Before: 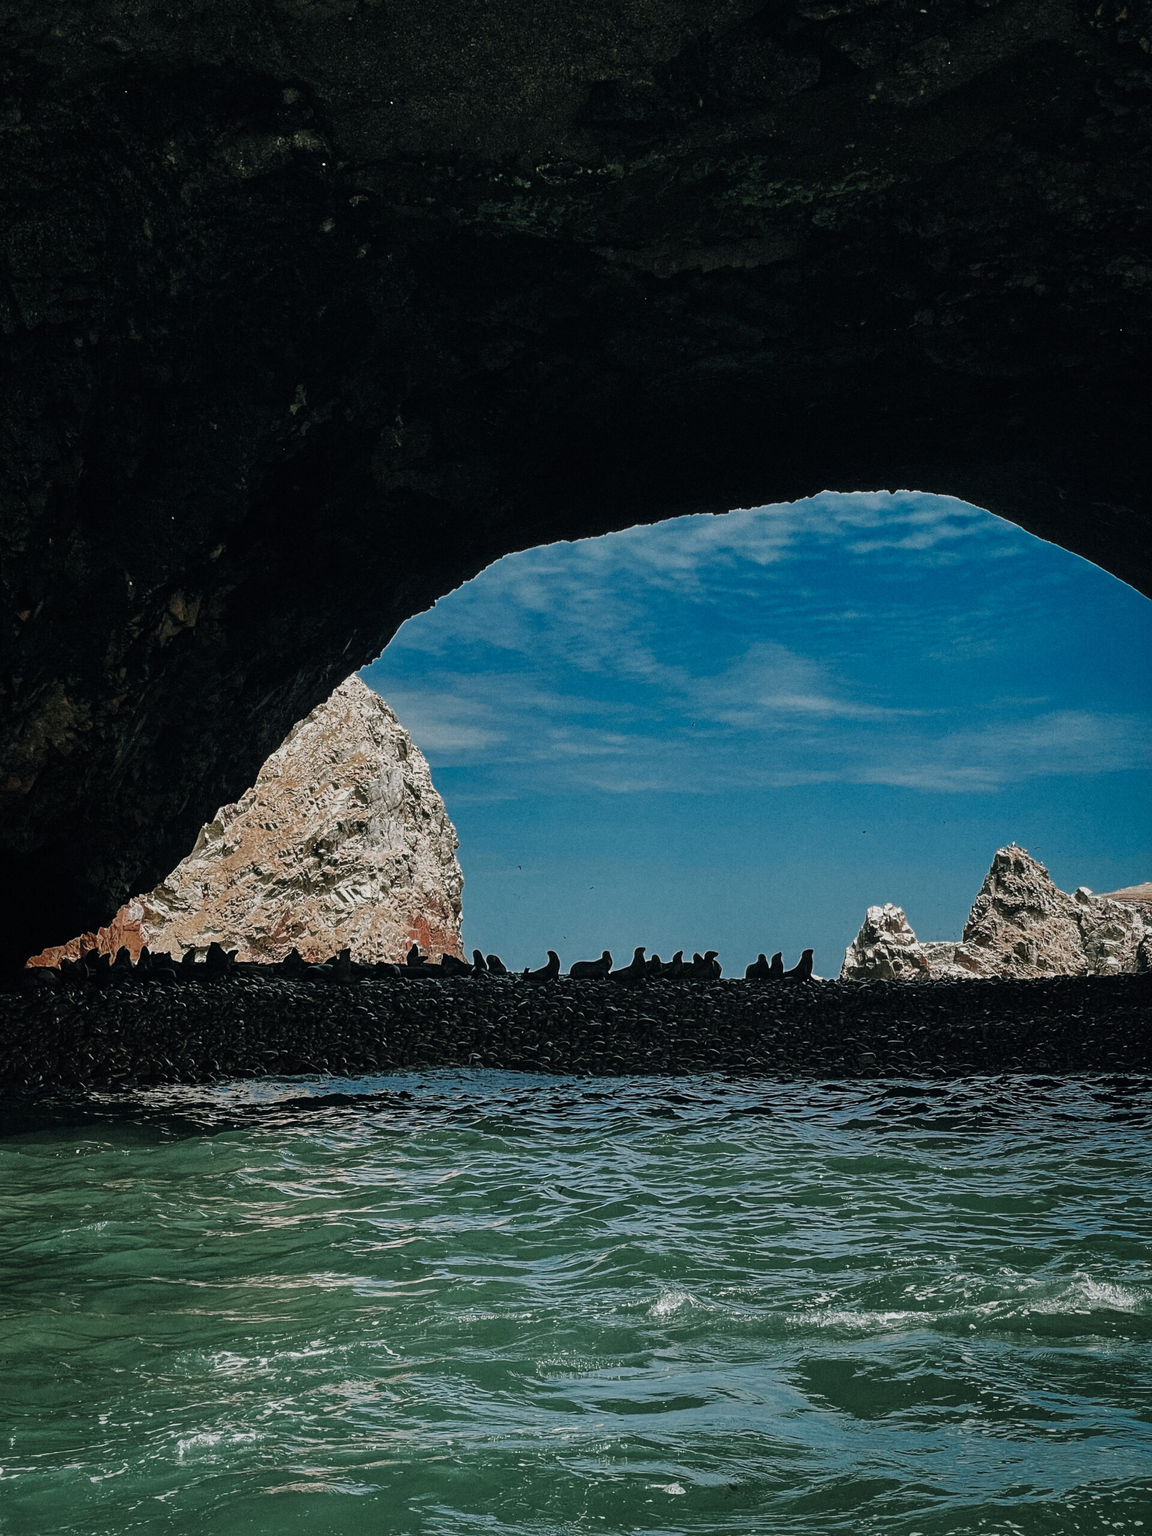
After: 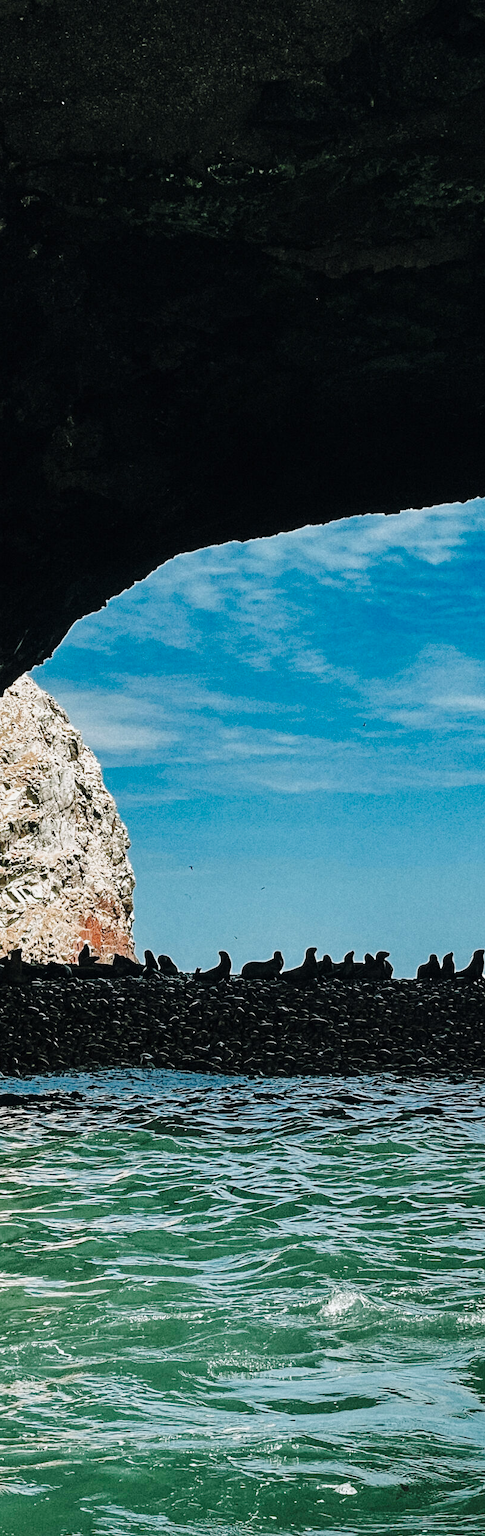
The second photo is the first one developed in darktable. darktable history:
crop: left 28.583%, right 29.231%
base curve: curves: ch0 [(0, 0) (0.028, 0.03) (0.121, 0.232) (0.46, 0.748) (0.859, 0.968) (1, 1)], preserve colors none
